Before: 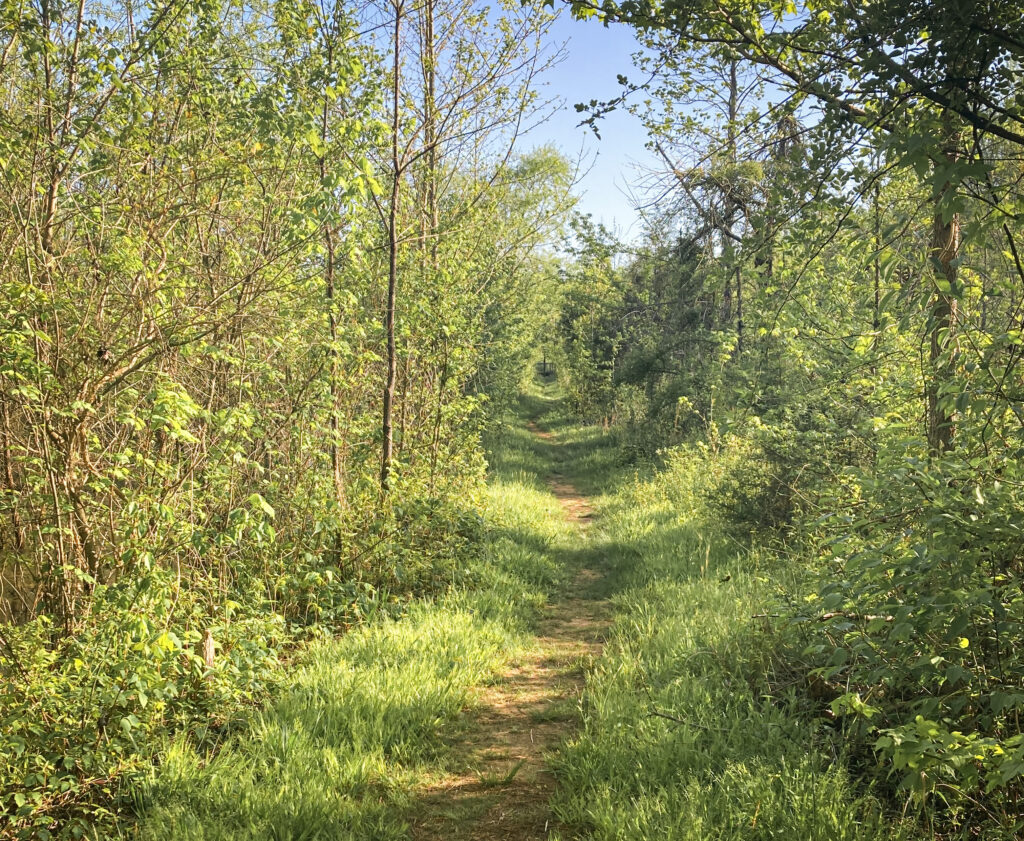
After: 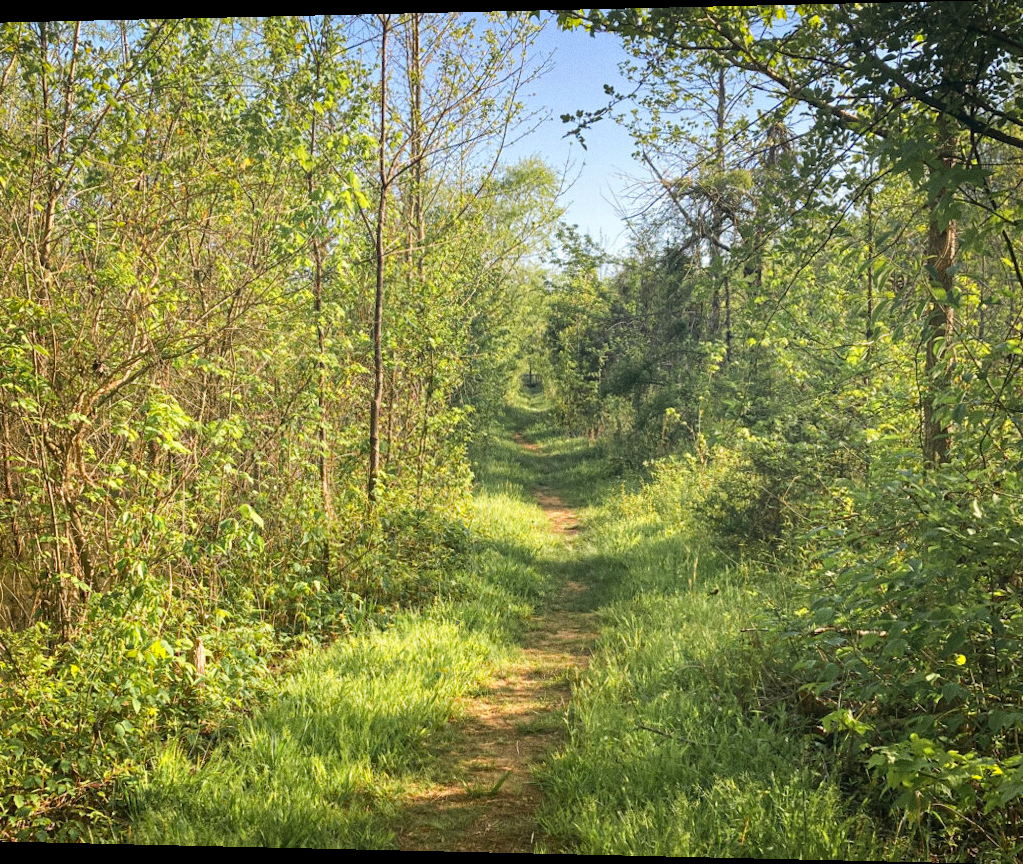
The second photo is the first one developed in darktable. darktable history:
rotate and perspective: lens shift (horizontal) -0.055, automatic cropping off
color balance: output saturation 98.5%
grain: on, module defaults
